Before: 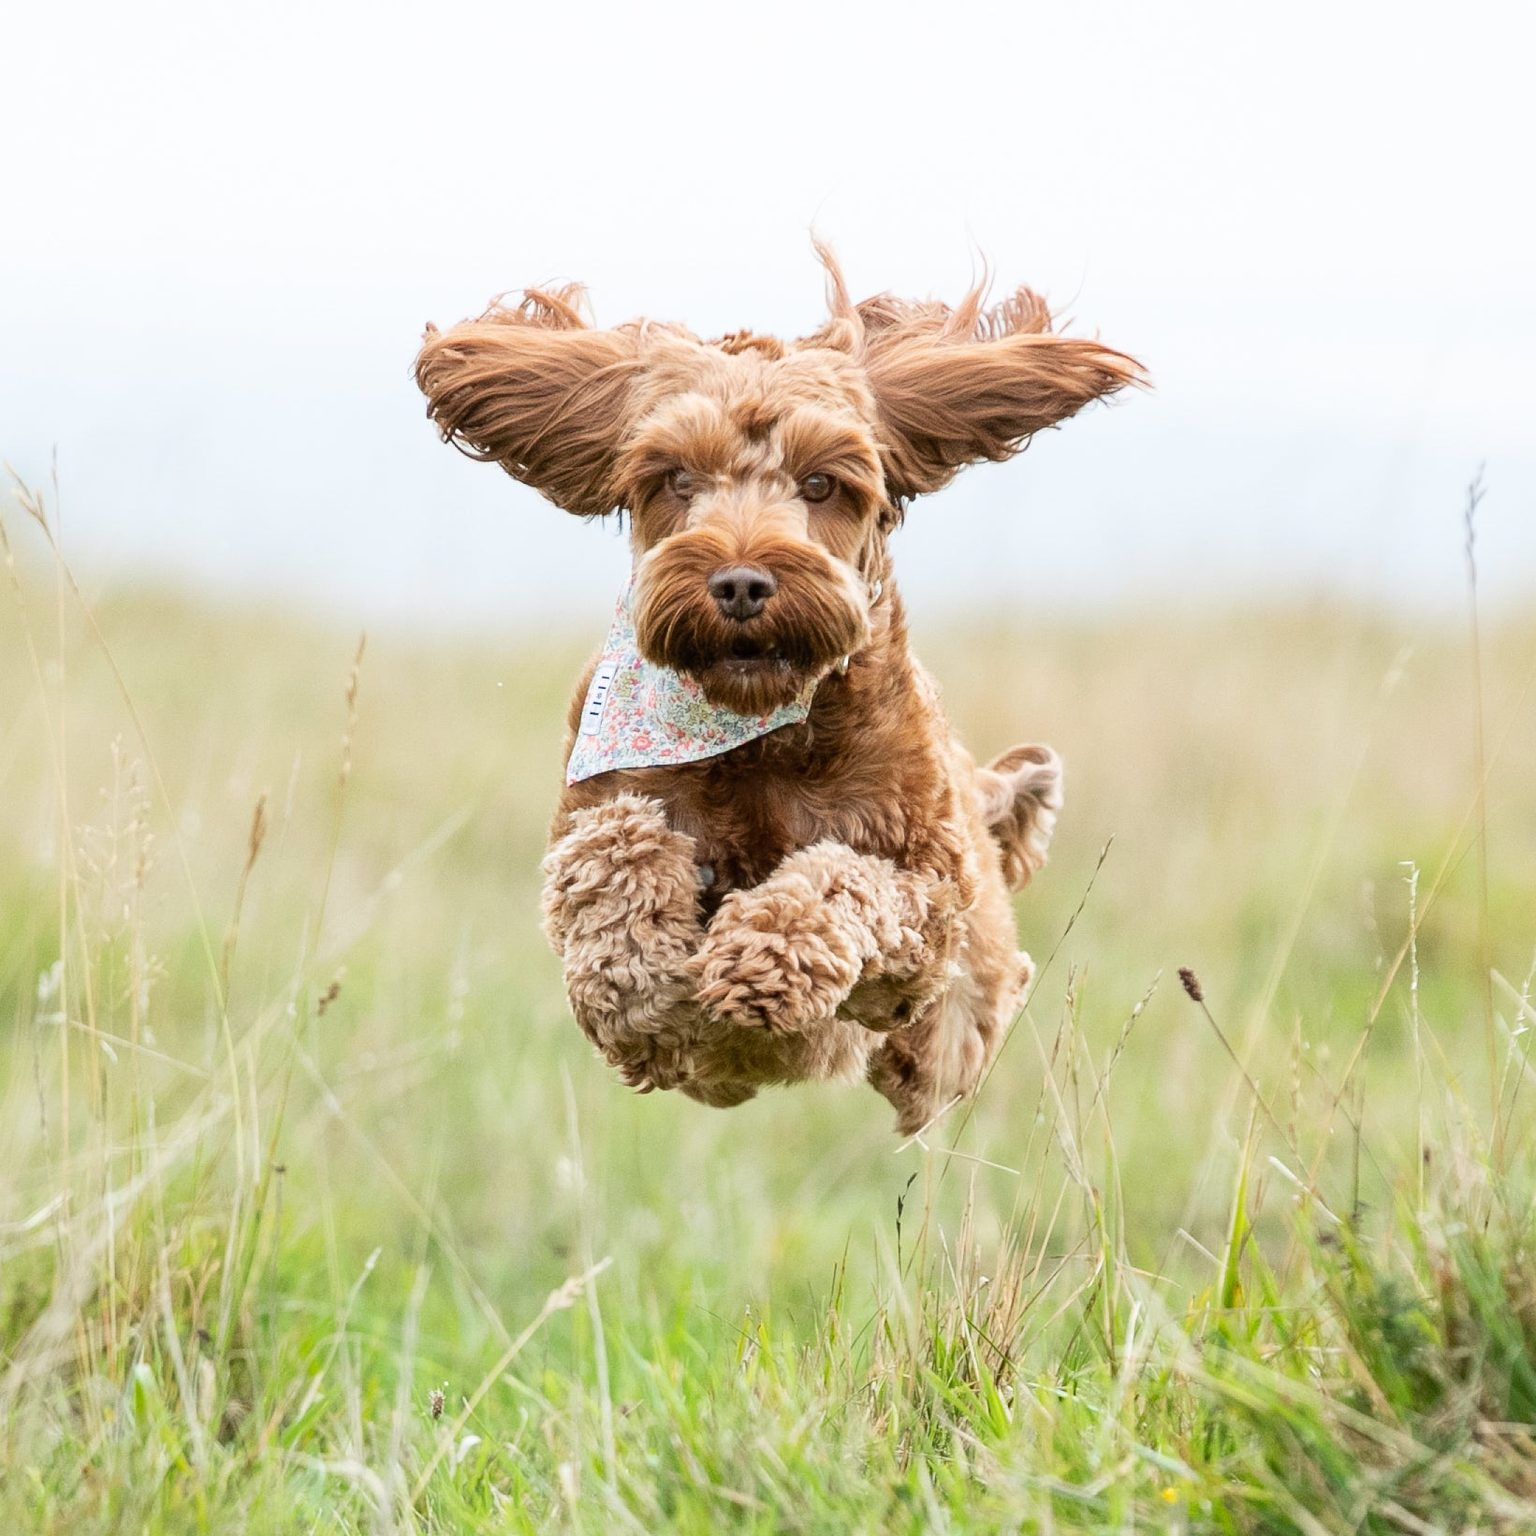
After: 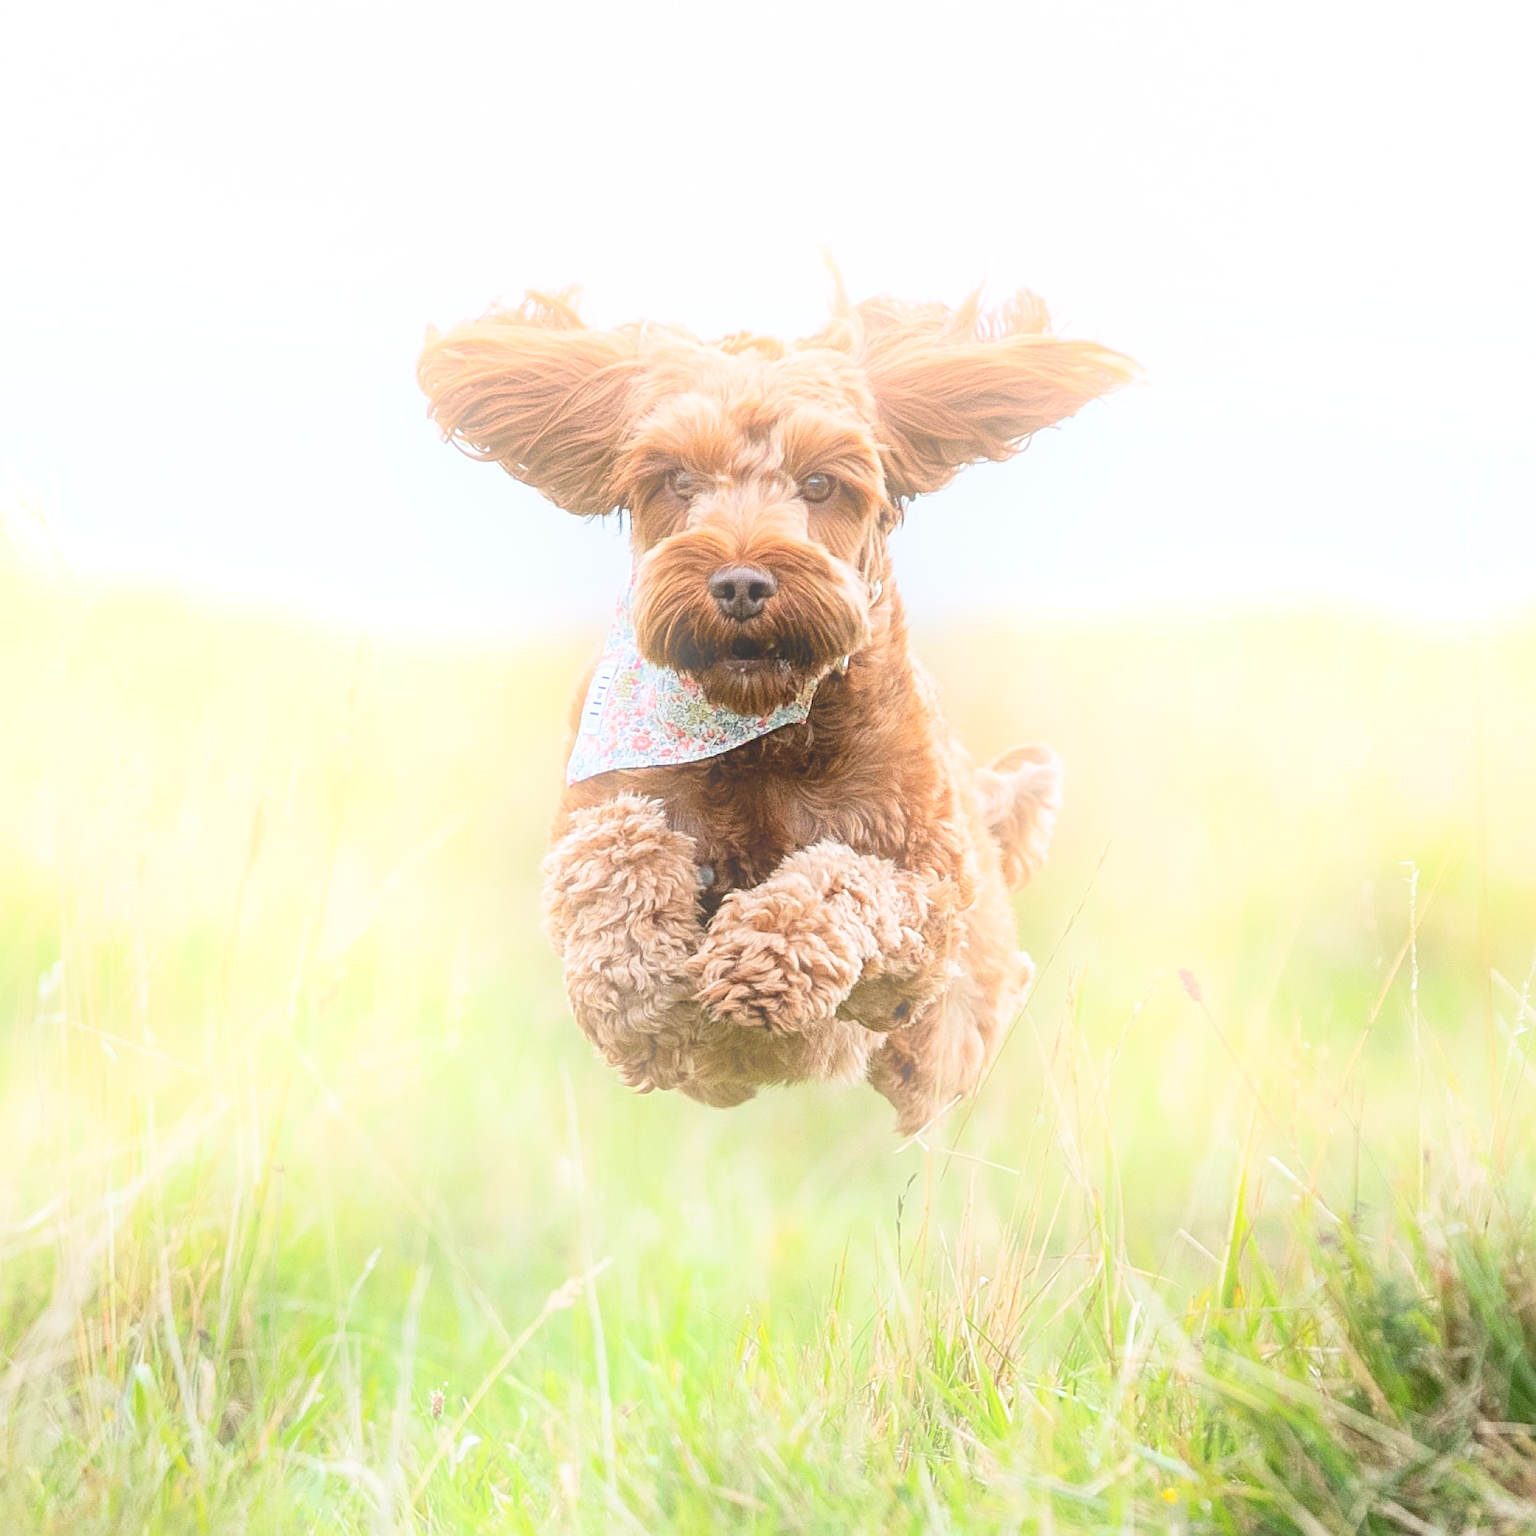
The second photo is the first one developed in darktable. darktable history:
white balance: red 1.009, blue 1.027
bloom: on, module defaults
sharpen: on, module defaults
